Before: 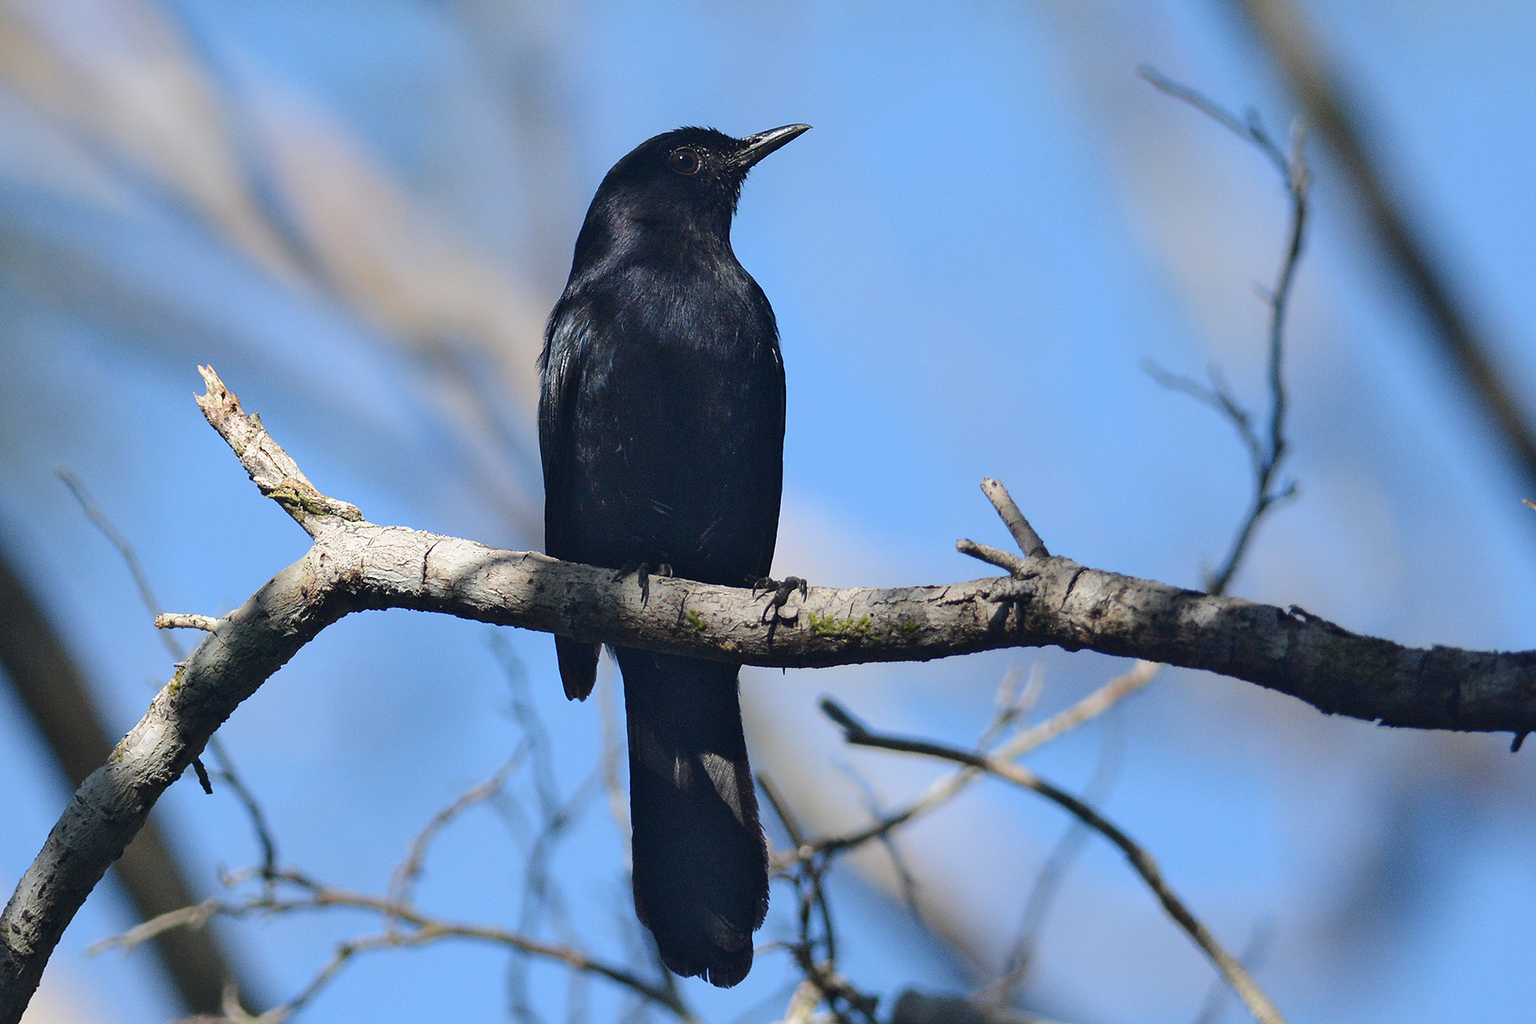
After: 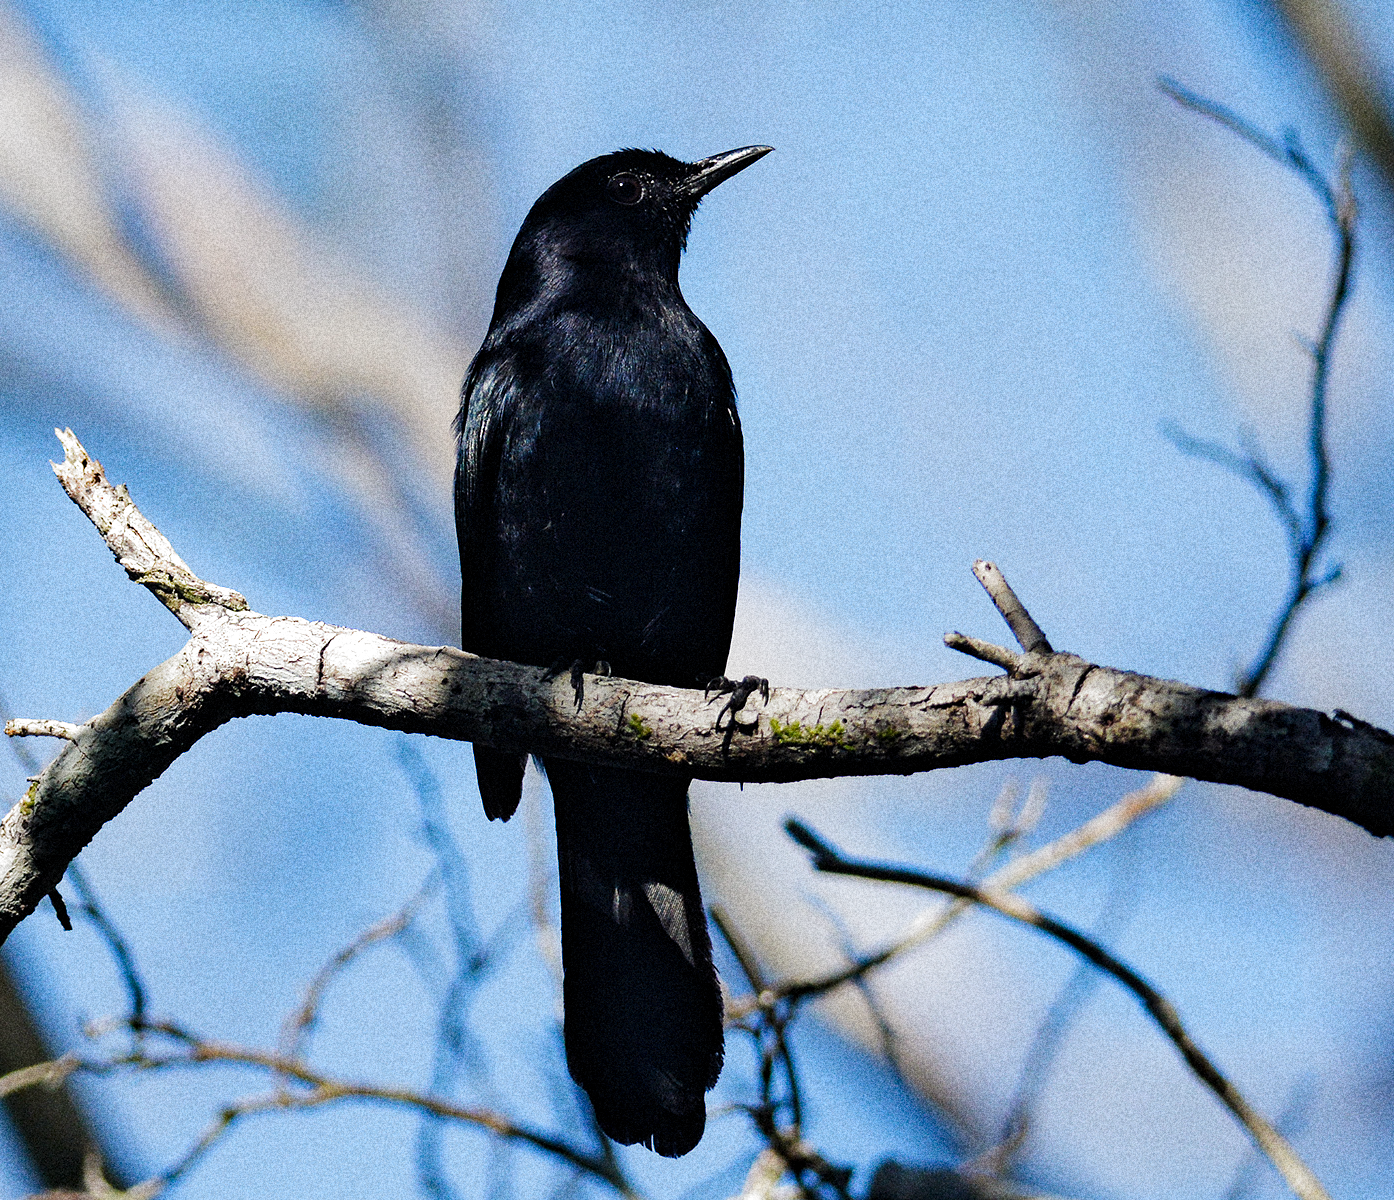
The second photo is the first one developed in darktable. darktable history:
local contrast: highlights 100%, shadows 100%, detail 120%, midtone range 0.2
grain: coarseness 14.49 ISO, strength 48.04%, mid-tones bias 35%
filmic rgb: black relative exposure -6.43 EV, white relative exposure 2.43 EV, threshold 3 EV, hardness 5.27, latitude 0.1%, contrast 1.425, highlights saturation mix 2%, preserve chrominance no, color science v5 (2021), contrast in shadows safe, contrast in highlights safe, enable highlight reconstruction true
exposure: exposure 0.127 EV, compensate highlight preservation false
haze removal: compatibility mode true, adaptive false
crop: left 9.88%, right 12.664%
